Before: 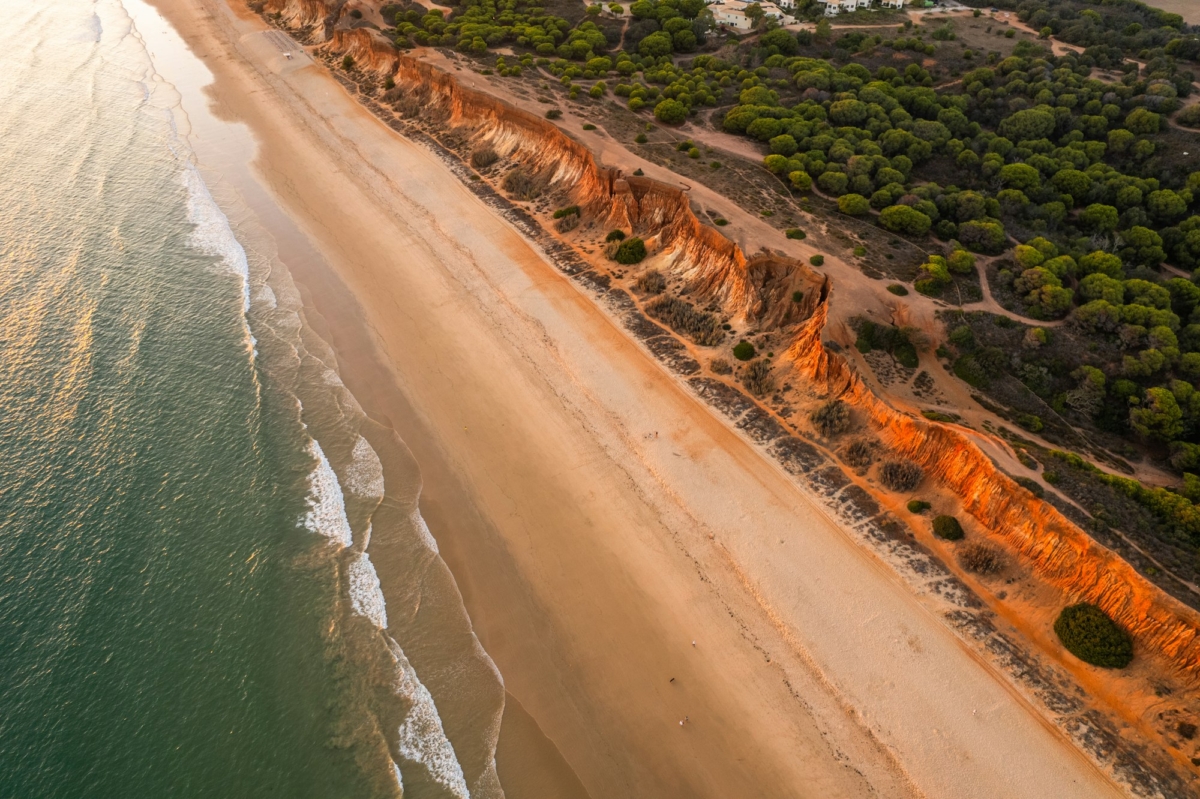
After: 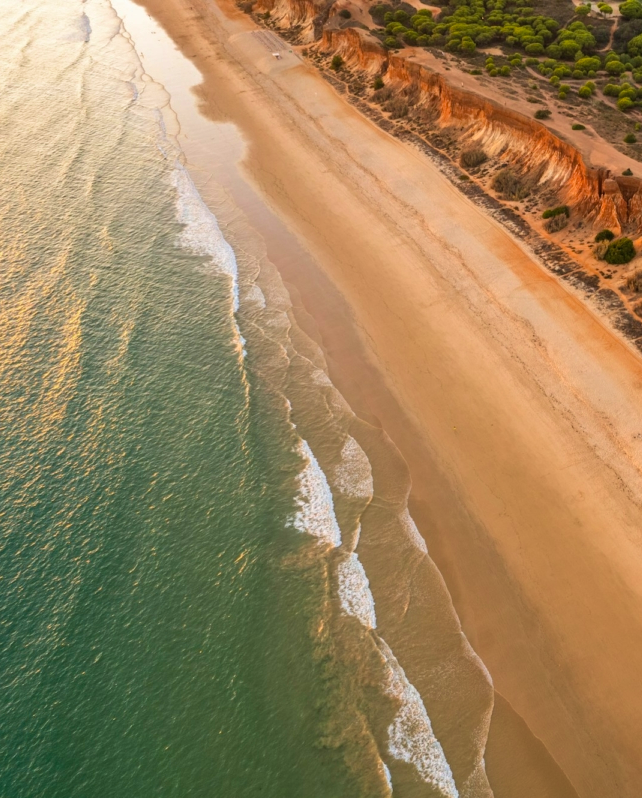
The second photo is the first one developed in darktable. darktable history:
velvia: on, module defaults
color balance rgb: perceptual saturation grading › global saturation 0.954%, perceptual brilliance grading › mid-tones 10.053%, perceptual brilliance grading › shadows 15.82%, global vibrance 16.482%, saturation formula JzAzBz (2021)
crop: left 0.991%, right 45.507%, bottom 0.091%
shadows and highlights: low approximation 0.01, soften with gaussian
